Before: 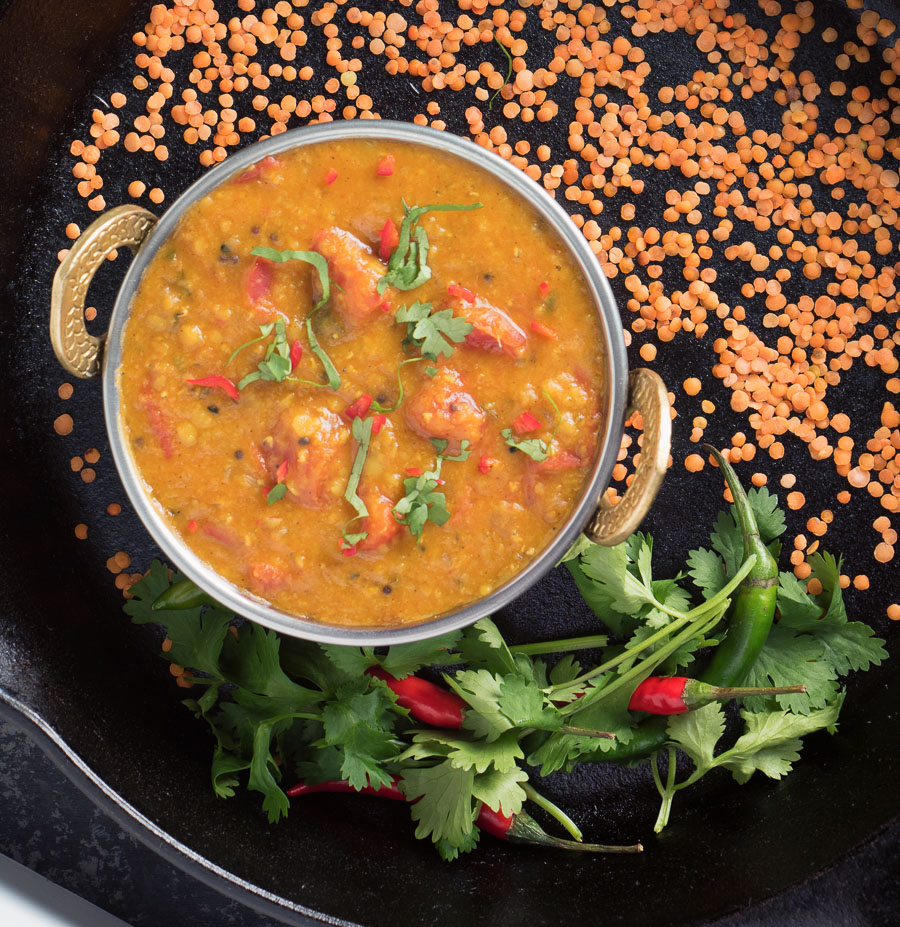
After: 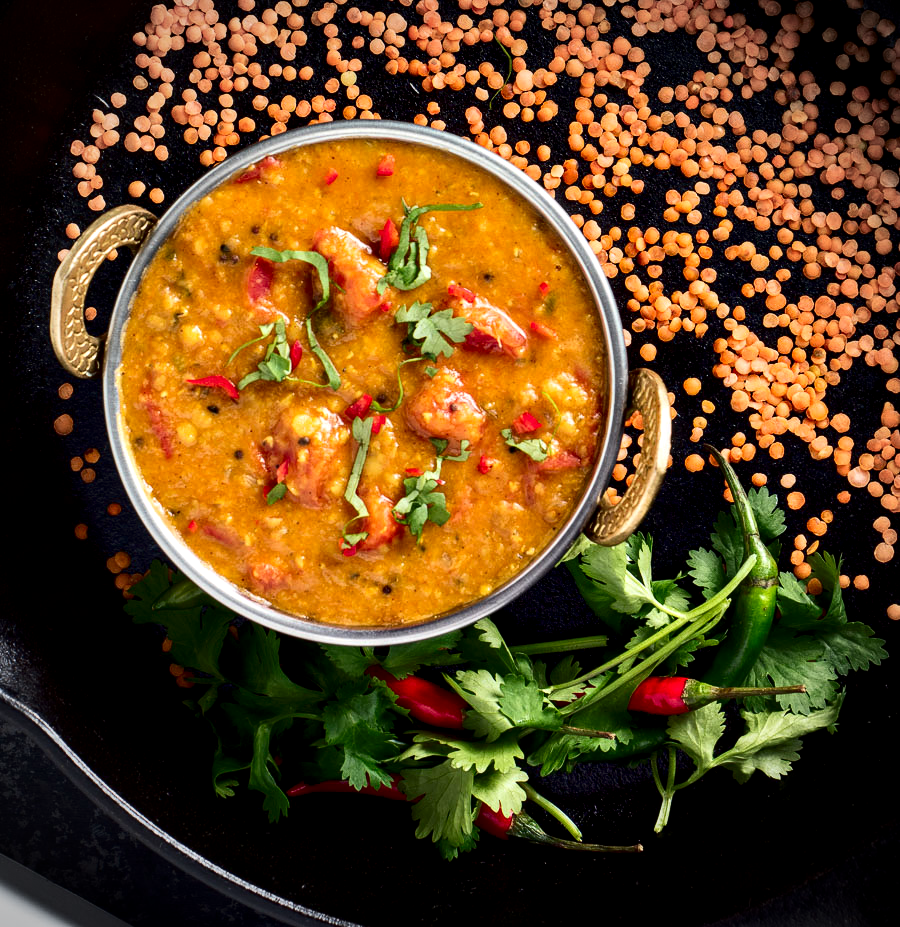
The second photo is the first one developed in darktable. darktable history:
contrast brightness saturation: contrast 0.222, brightness -0.194, saturation 0.243
vignetting: on, module defaults
local contrast: detail 135%, midtone range 0.748
